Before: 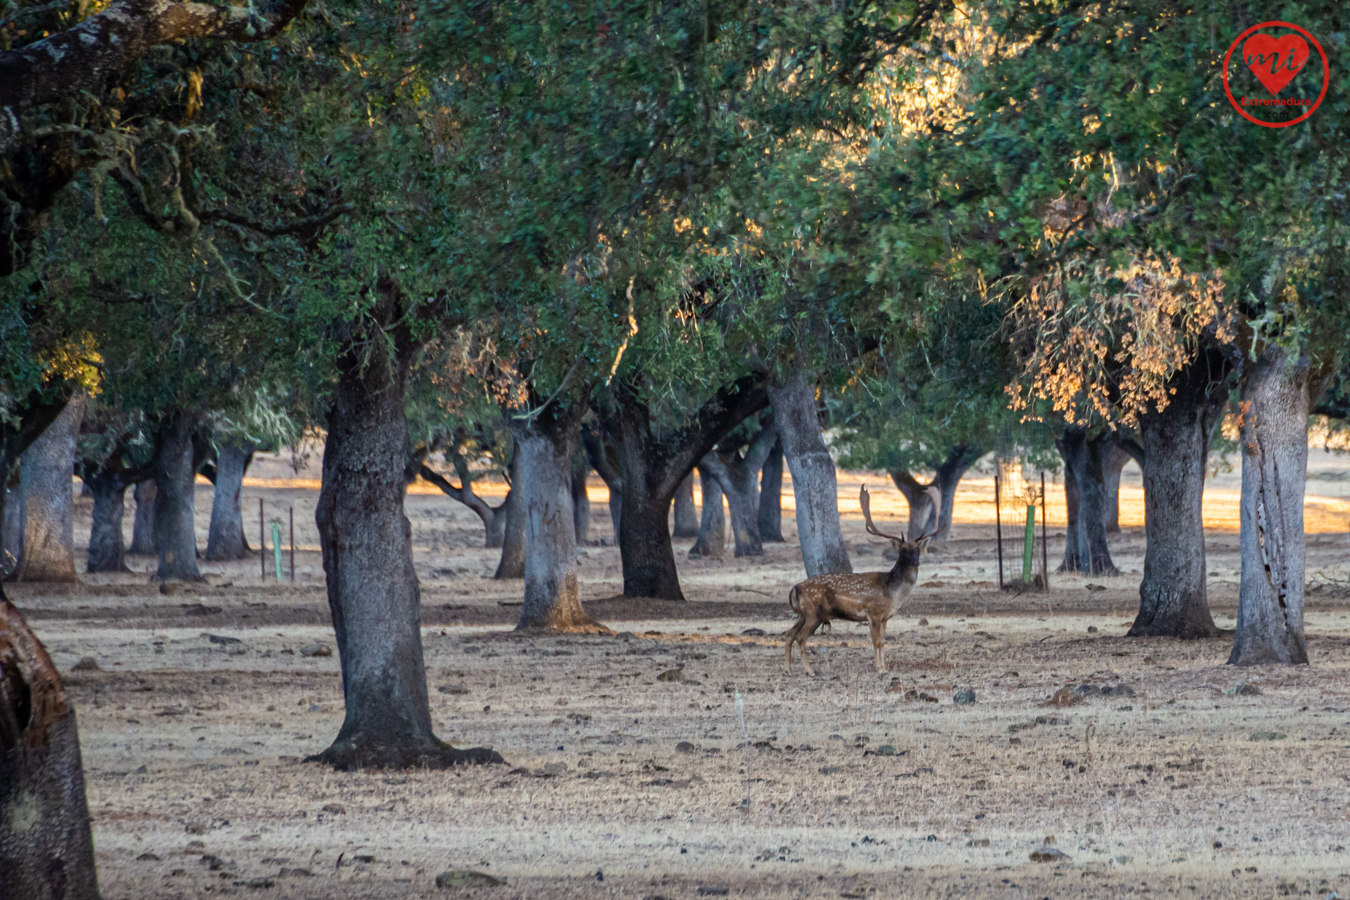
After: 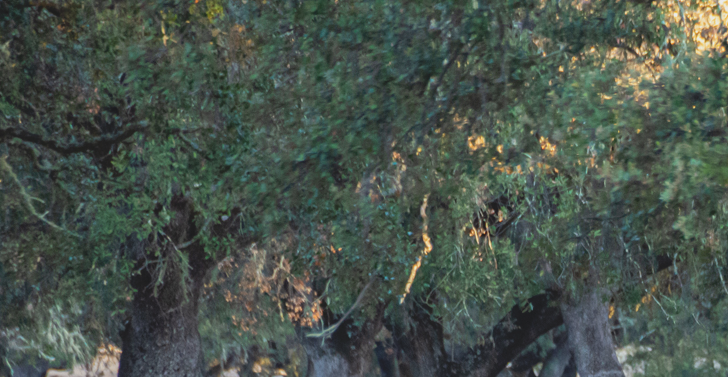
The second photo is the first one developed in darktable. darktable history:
crop: left 15.316%, top 9.112%, right 30.713%, bottom 48.97%
contrast brightness saturation: contrast -0.159, brightness 0.045, saturation -0.135
